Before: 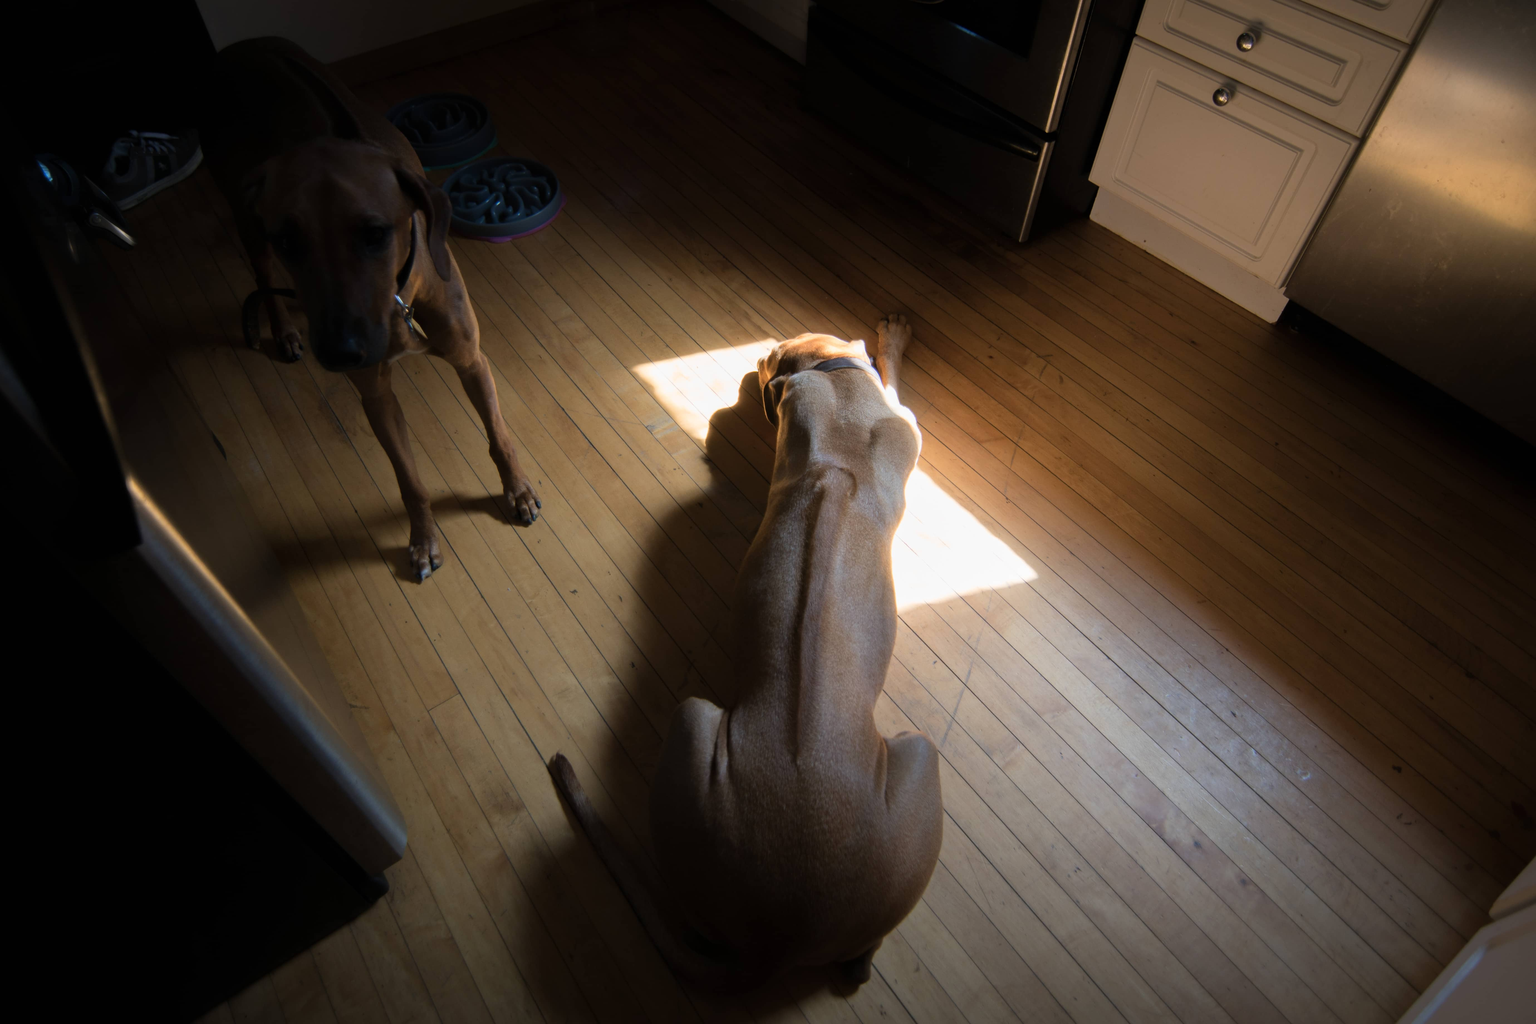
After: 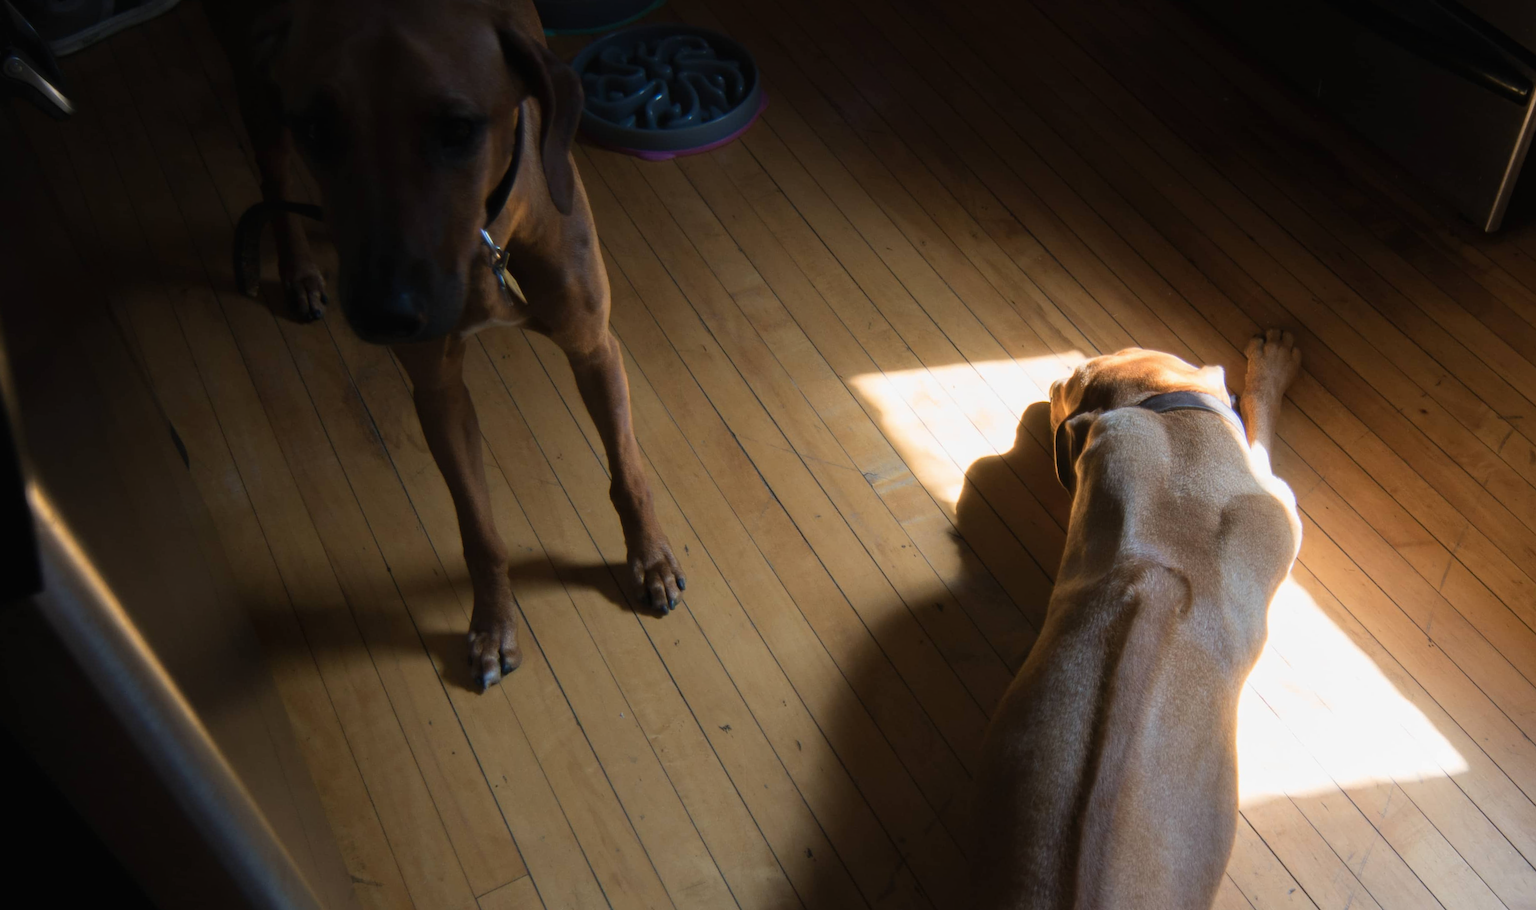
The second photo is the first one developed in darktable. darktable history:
contrast brightness saturation: contrast -0.02, brightness -0.01, saturation 0.03
crop and rotate: angle -4.99°, left 2.122%, top 6.945%, right 27.566%, bottom 30.519%
